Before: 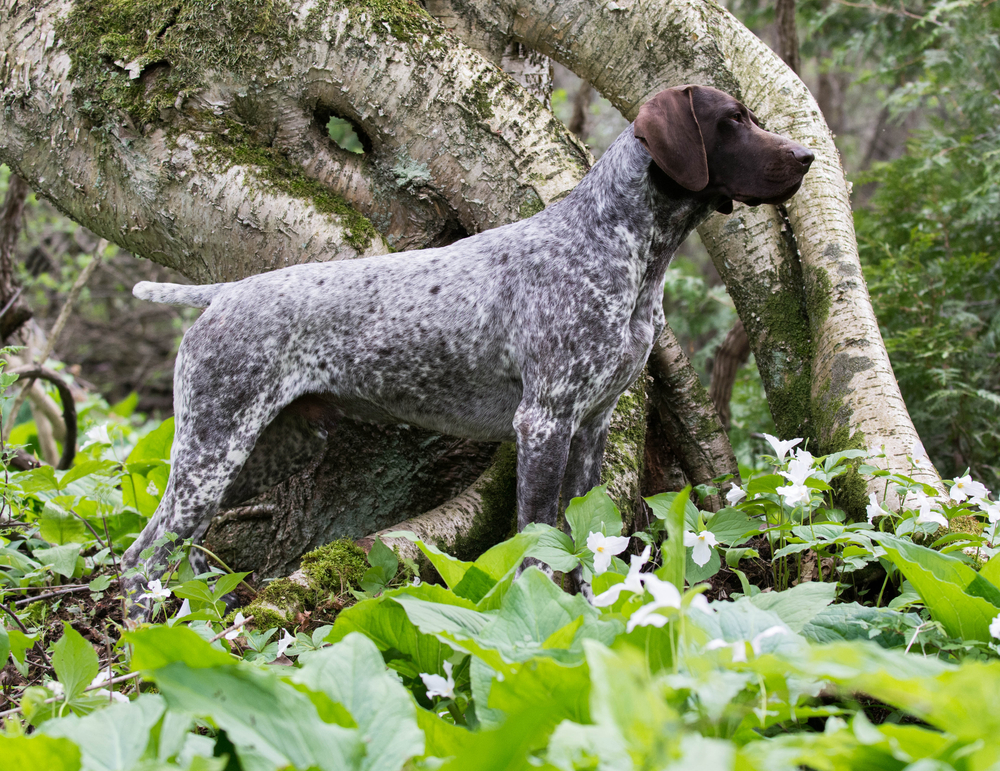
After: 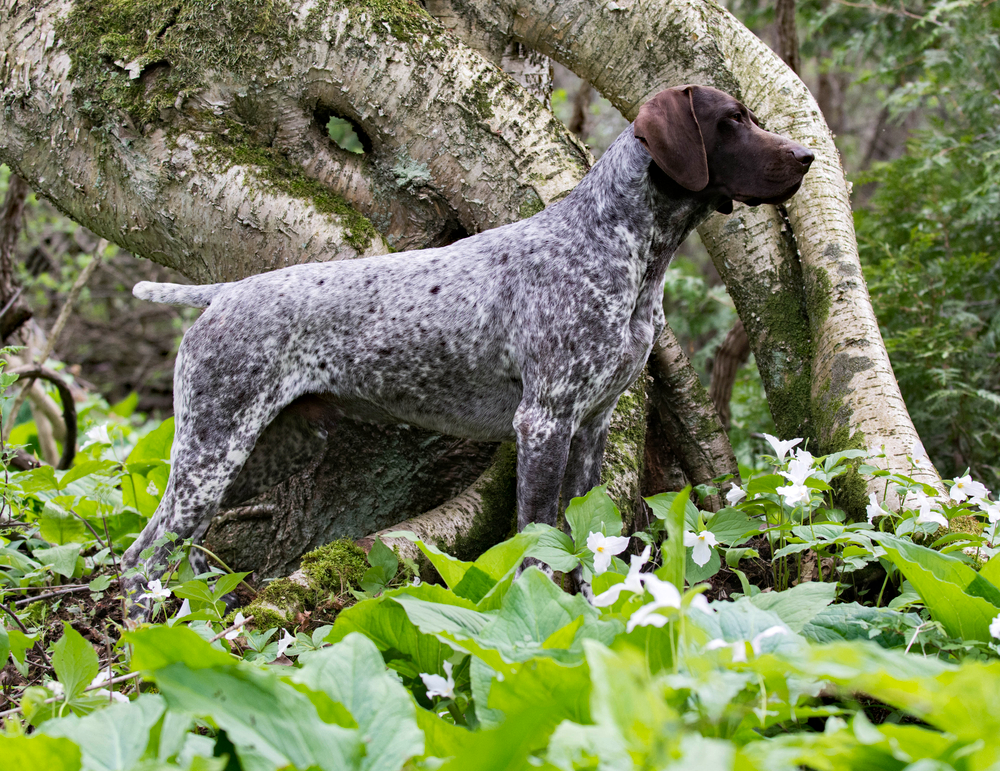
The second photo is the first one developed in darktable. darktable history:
haze removal: strength 0.288, distance 0.256, compatibility mode true, adaptive false
